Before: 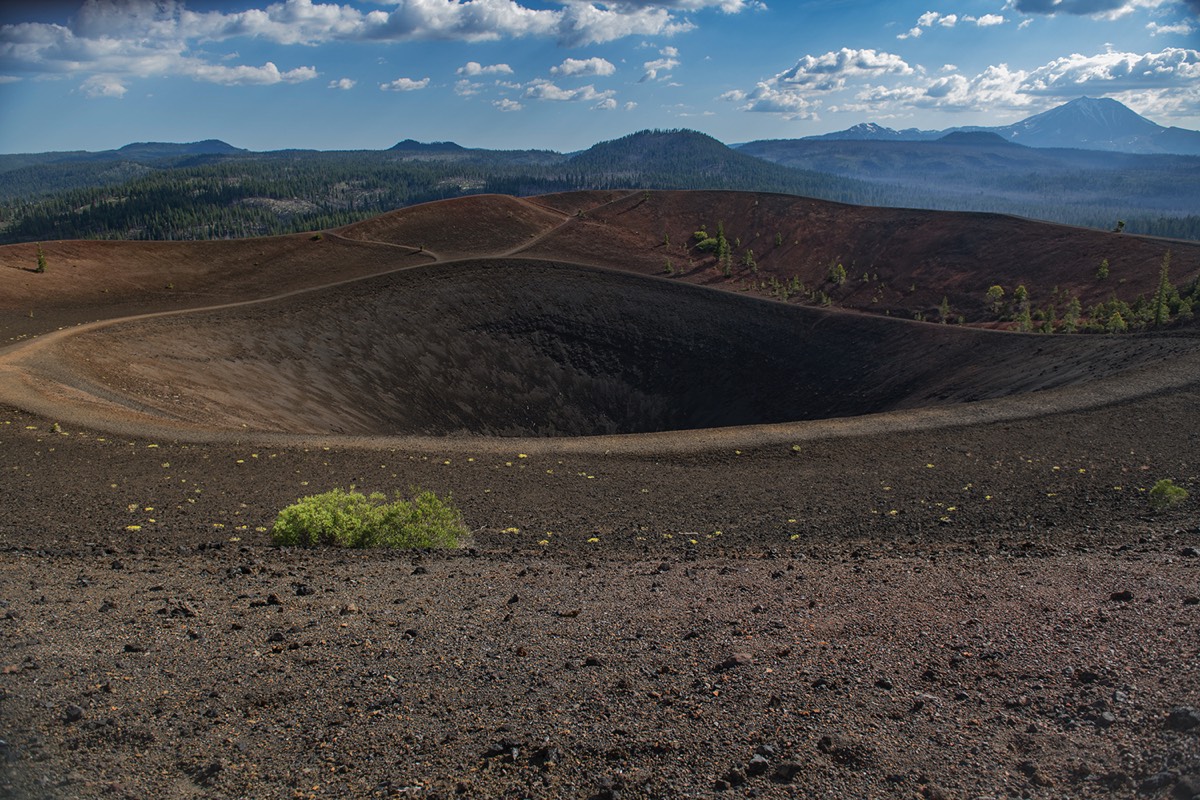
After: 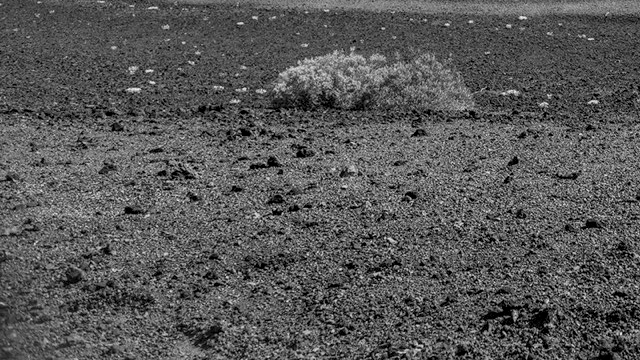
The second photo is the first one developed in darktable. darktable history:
crop and rotate: top 54.778%, right 46.61%, bottom 0.159%
local contrast: highlights 59%, detail 145%
monochrome: a 0, b 0, size 0.5, highlights 0.57
